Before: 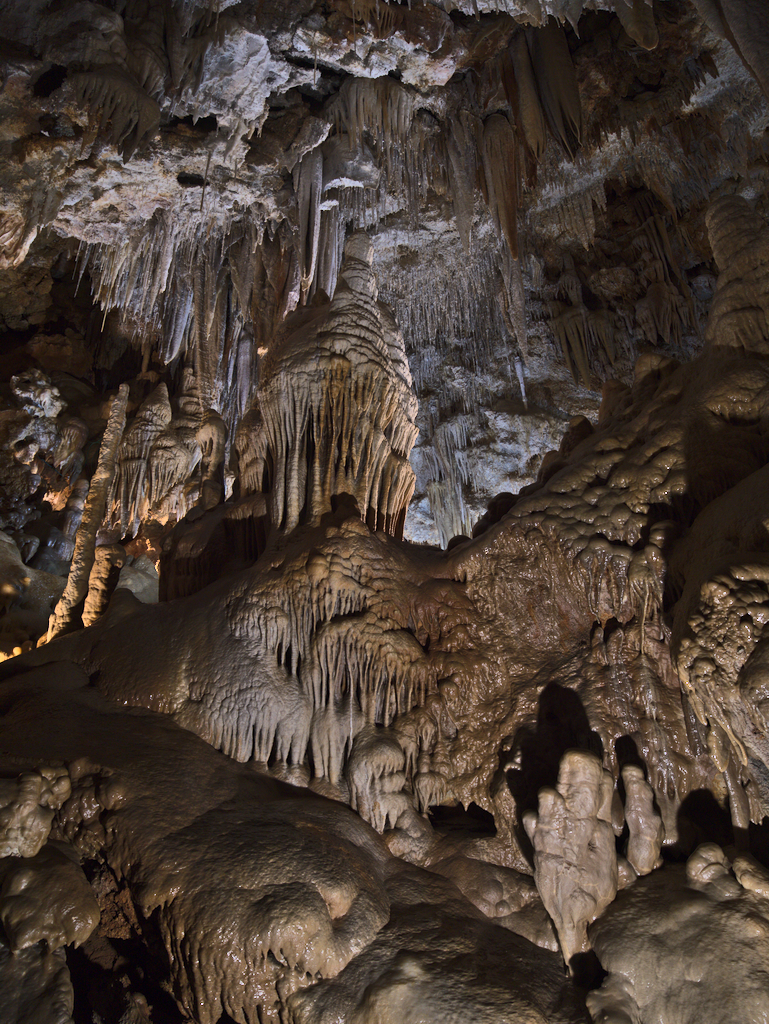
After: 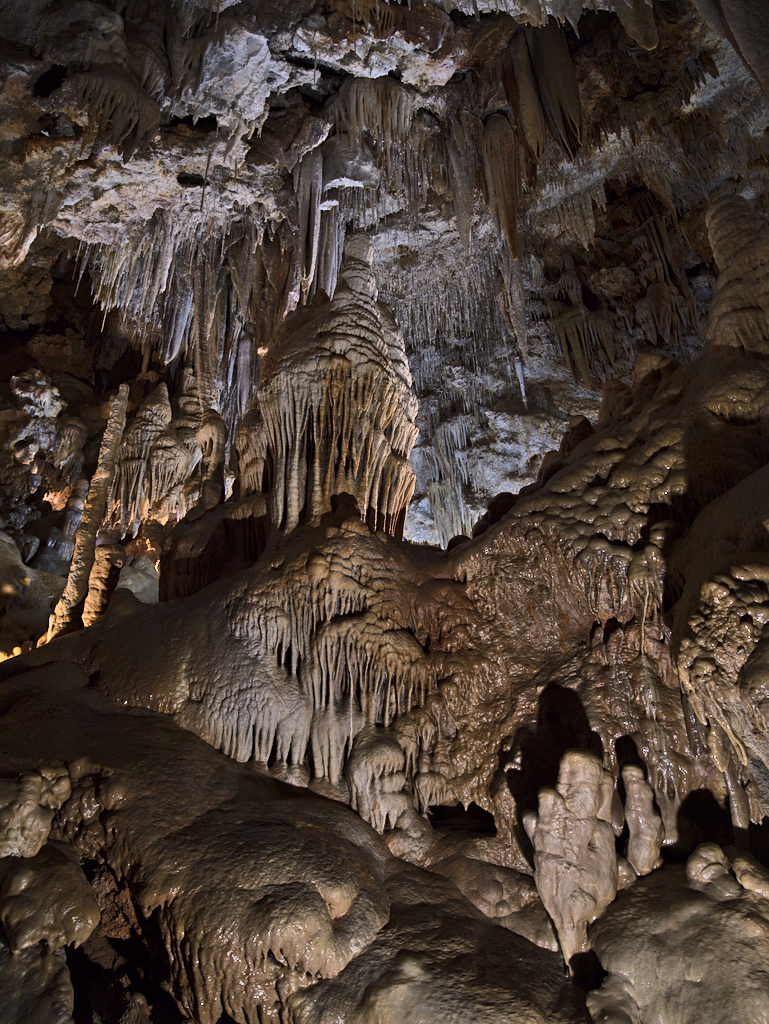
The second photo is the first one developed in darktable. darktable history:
local contrast: mode bilateral grid, contrast 20, coarseness 50, detail 120%, midtone range 0.2
sharpen: amount 0.2
